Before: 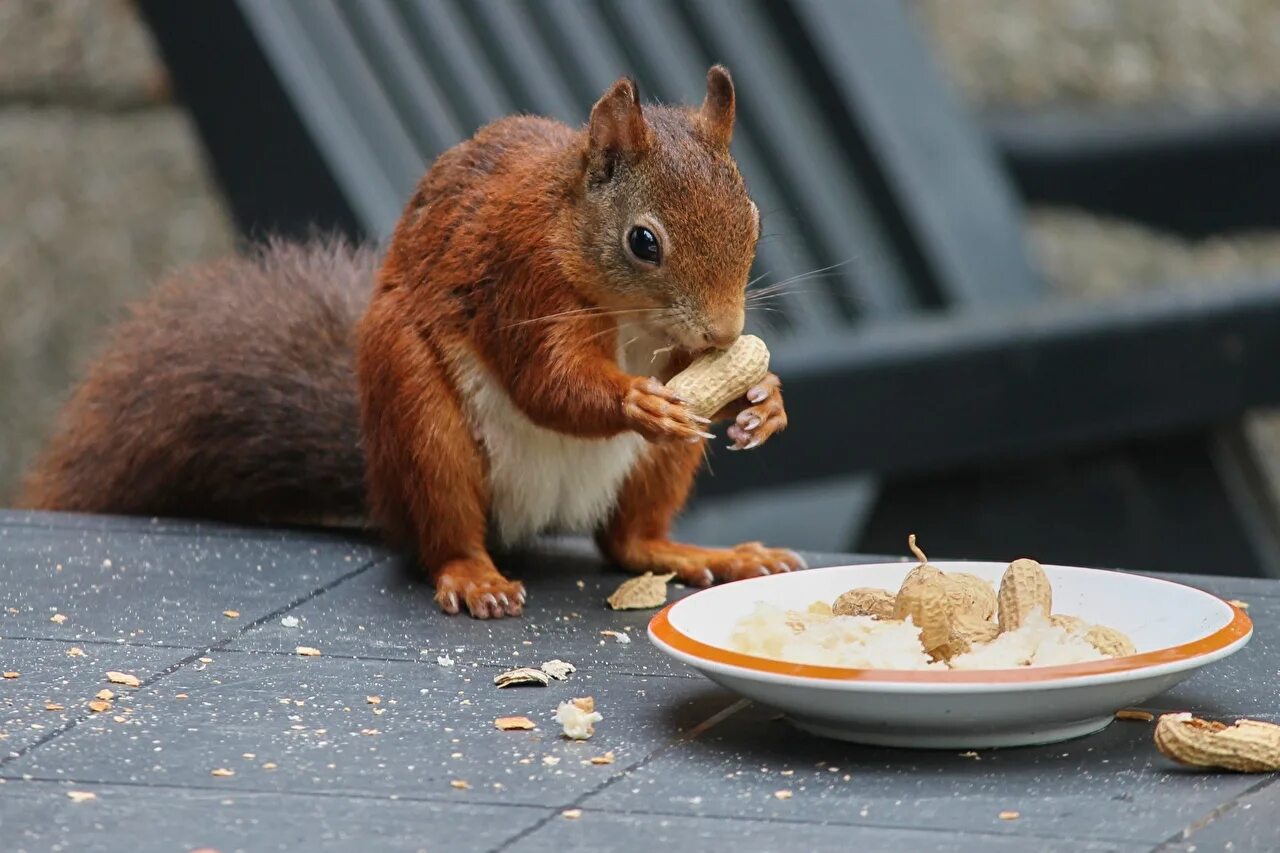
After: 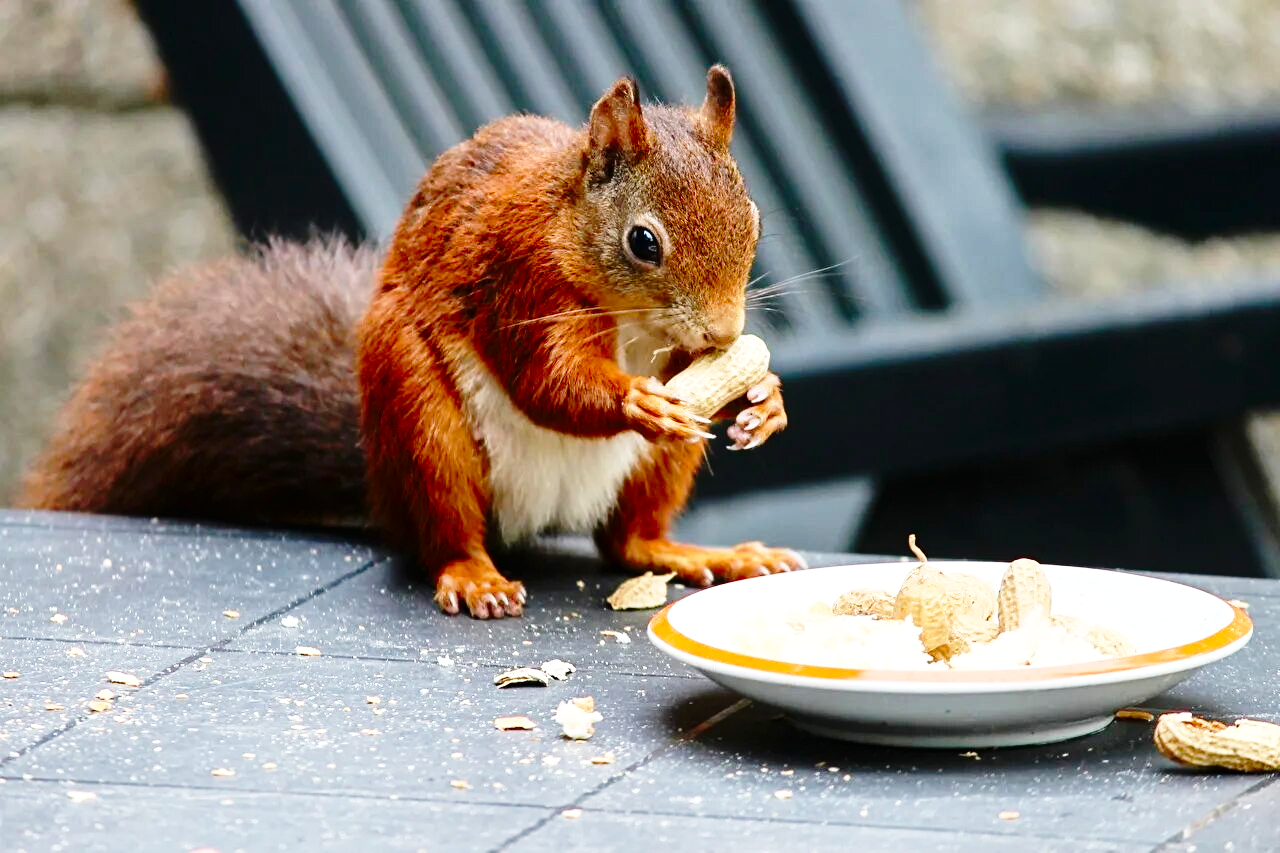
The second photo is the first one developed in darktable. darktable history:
contrast brightness saturation: contrast 0.067, brightness -0.138, saturation 0.113
tone equalizer: -8 EV -0.44 EV, -7 EV -0.417 EV, -6 EV -0.344 EV, -5 EV -0.26 EV, -3 EV 0.239 EV, -2 EV 0.312 EV, -1 EV 0.374 EV, +0 EV 0.433 EV
base curve: curves: ch0 [(0, 0) (0.032, 0.037) (0.105, 0.228) (0.435, 0.76) (0.856, 0.983) (1, 1)], preserve colors none
